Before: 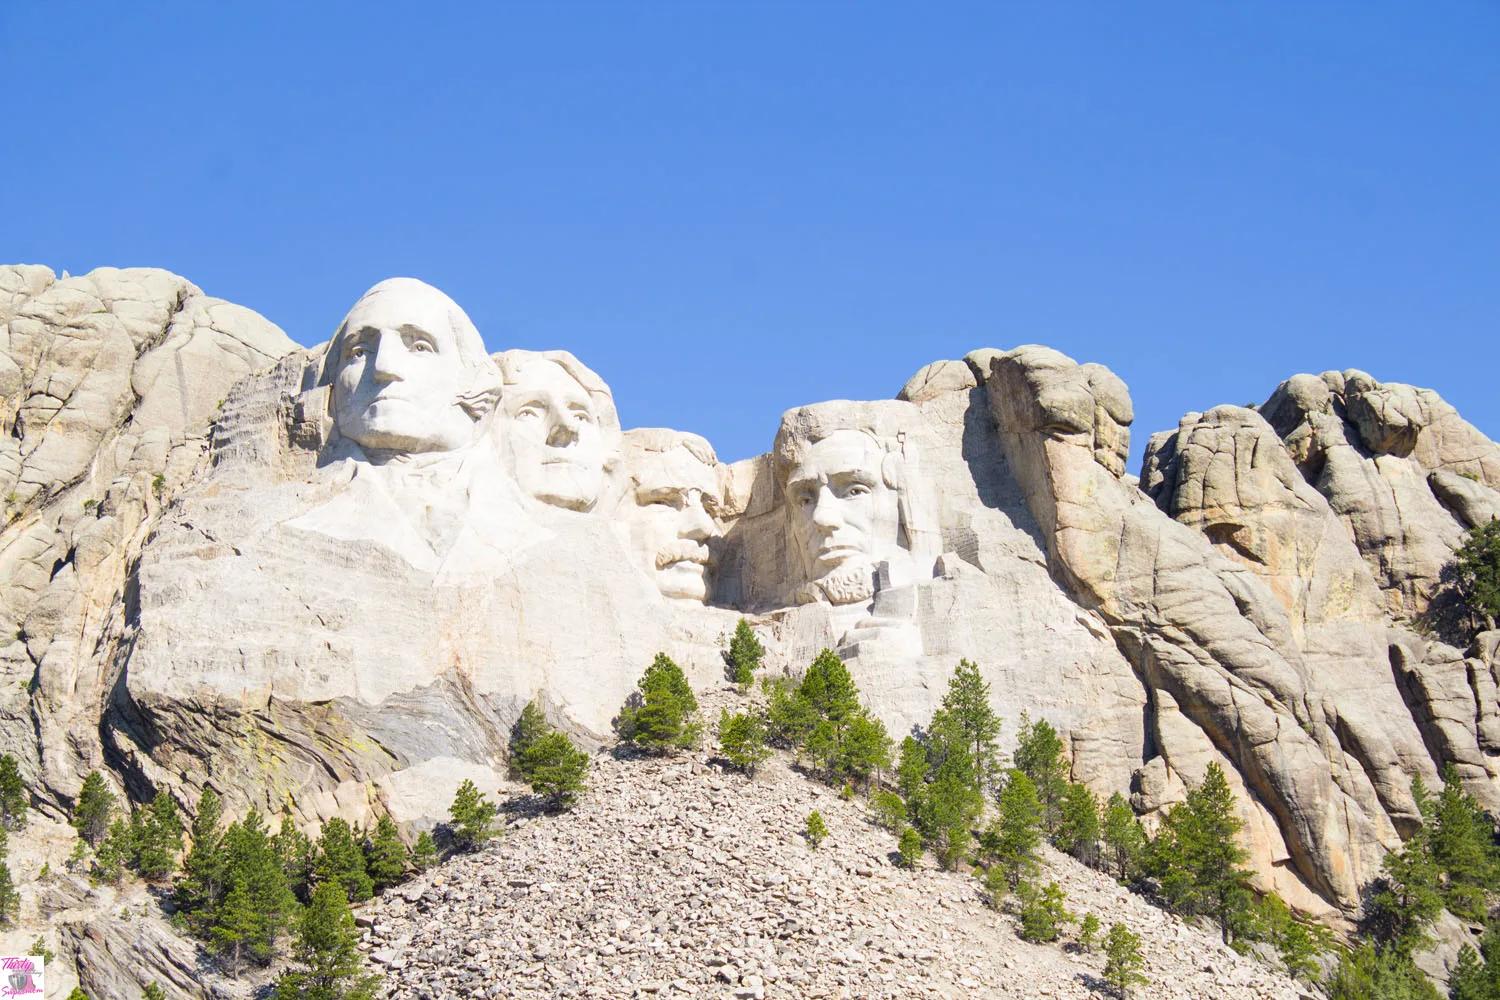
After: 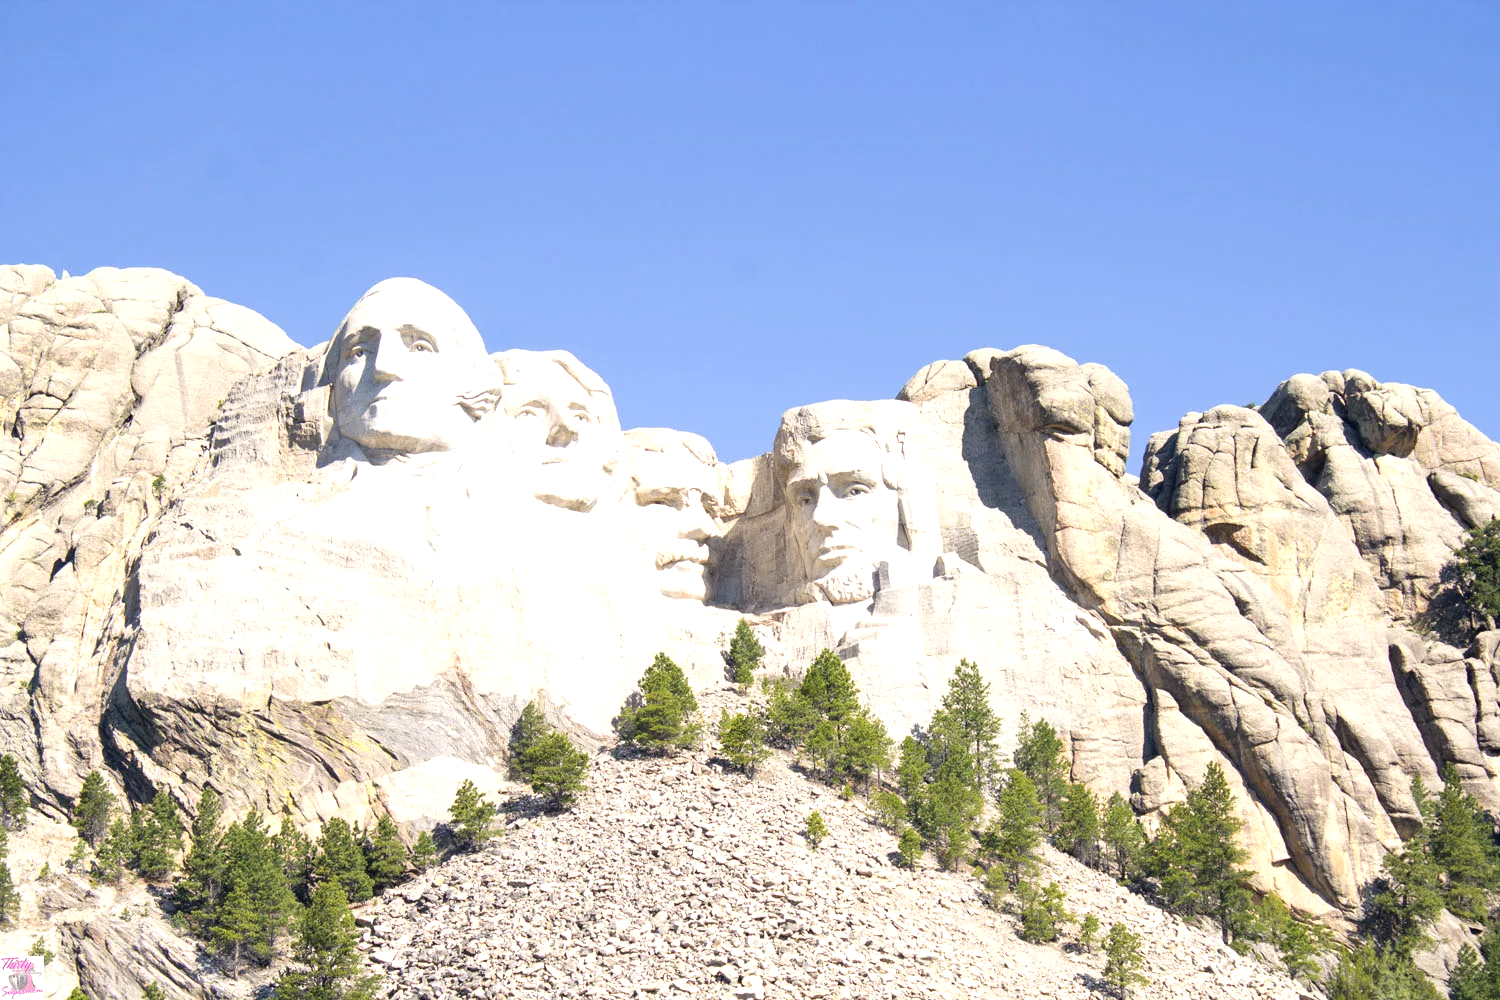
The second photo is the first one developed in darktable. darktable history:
exposure: black level correction 0.001, exposure 0.5 EV, compensate exposure bias true, compensate highlight preservation false
color correction: highlights a* 2.75, highlights b* 5, shadows a* -2.04, shadows b* -4.84, saturation 0.8
